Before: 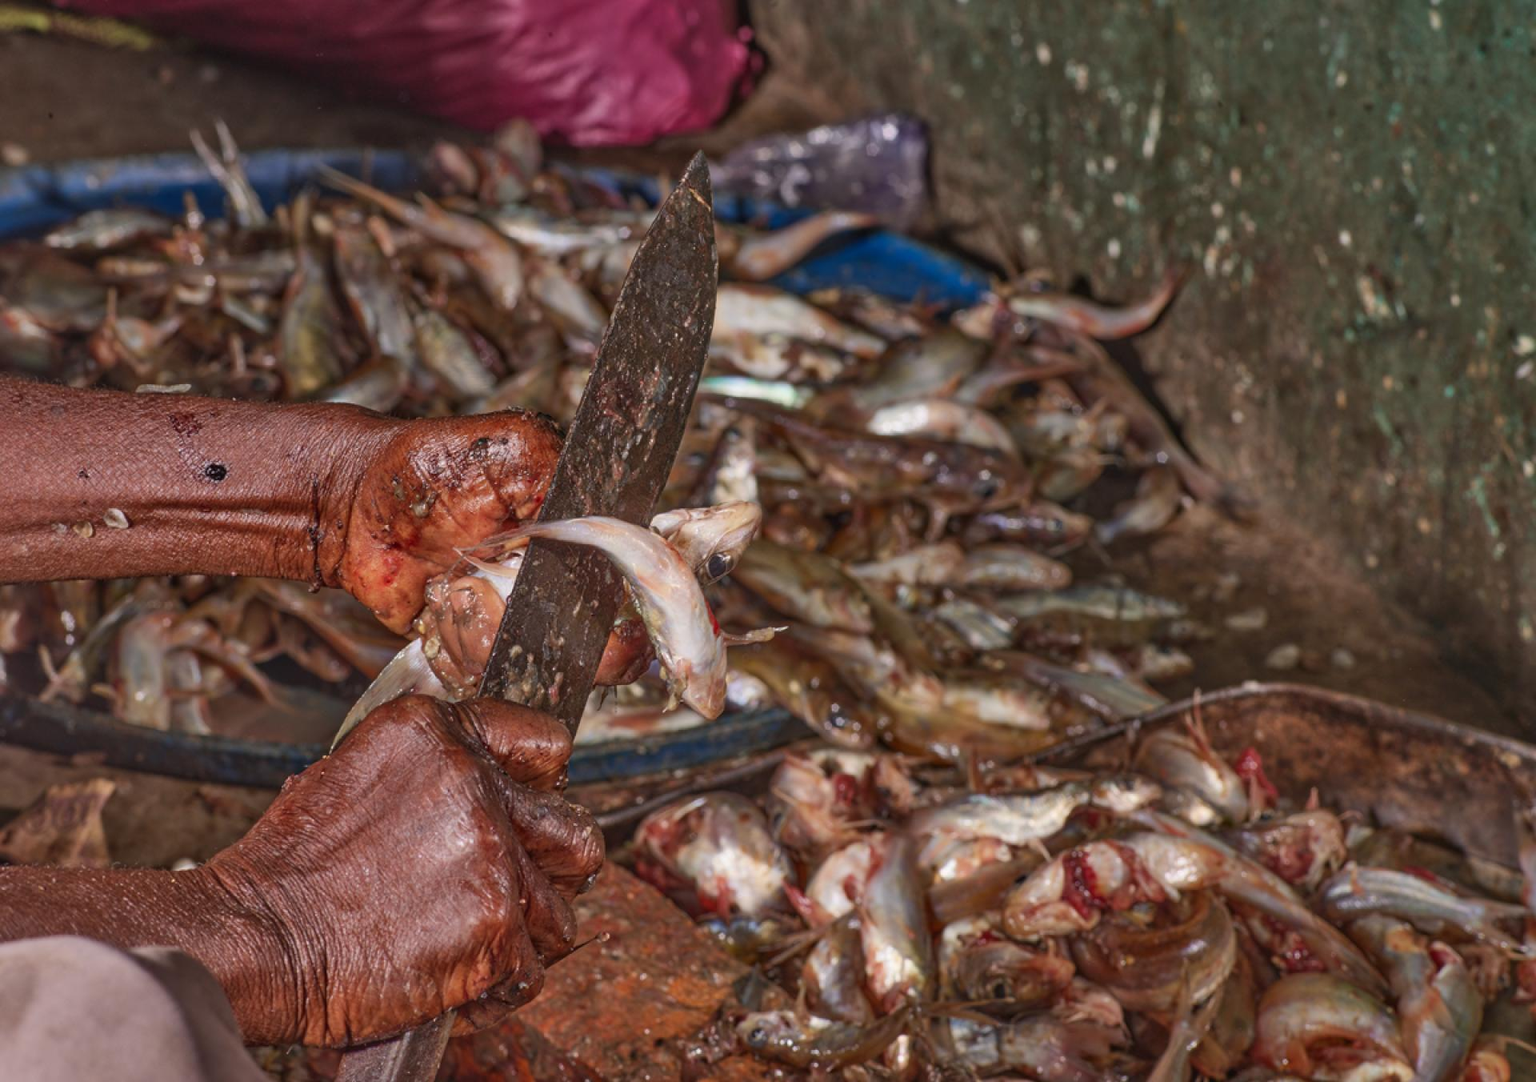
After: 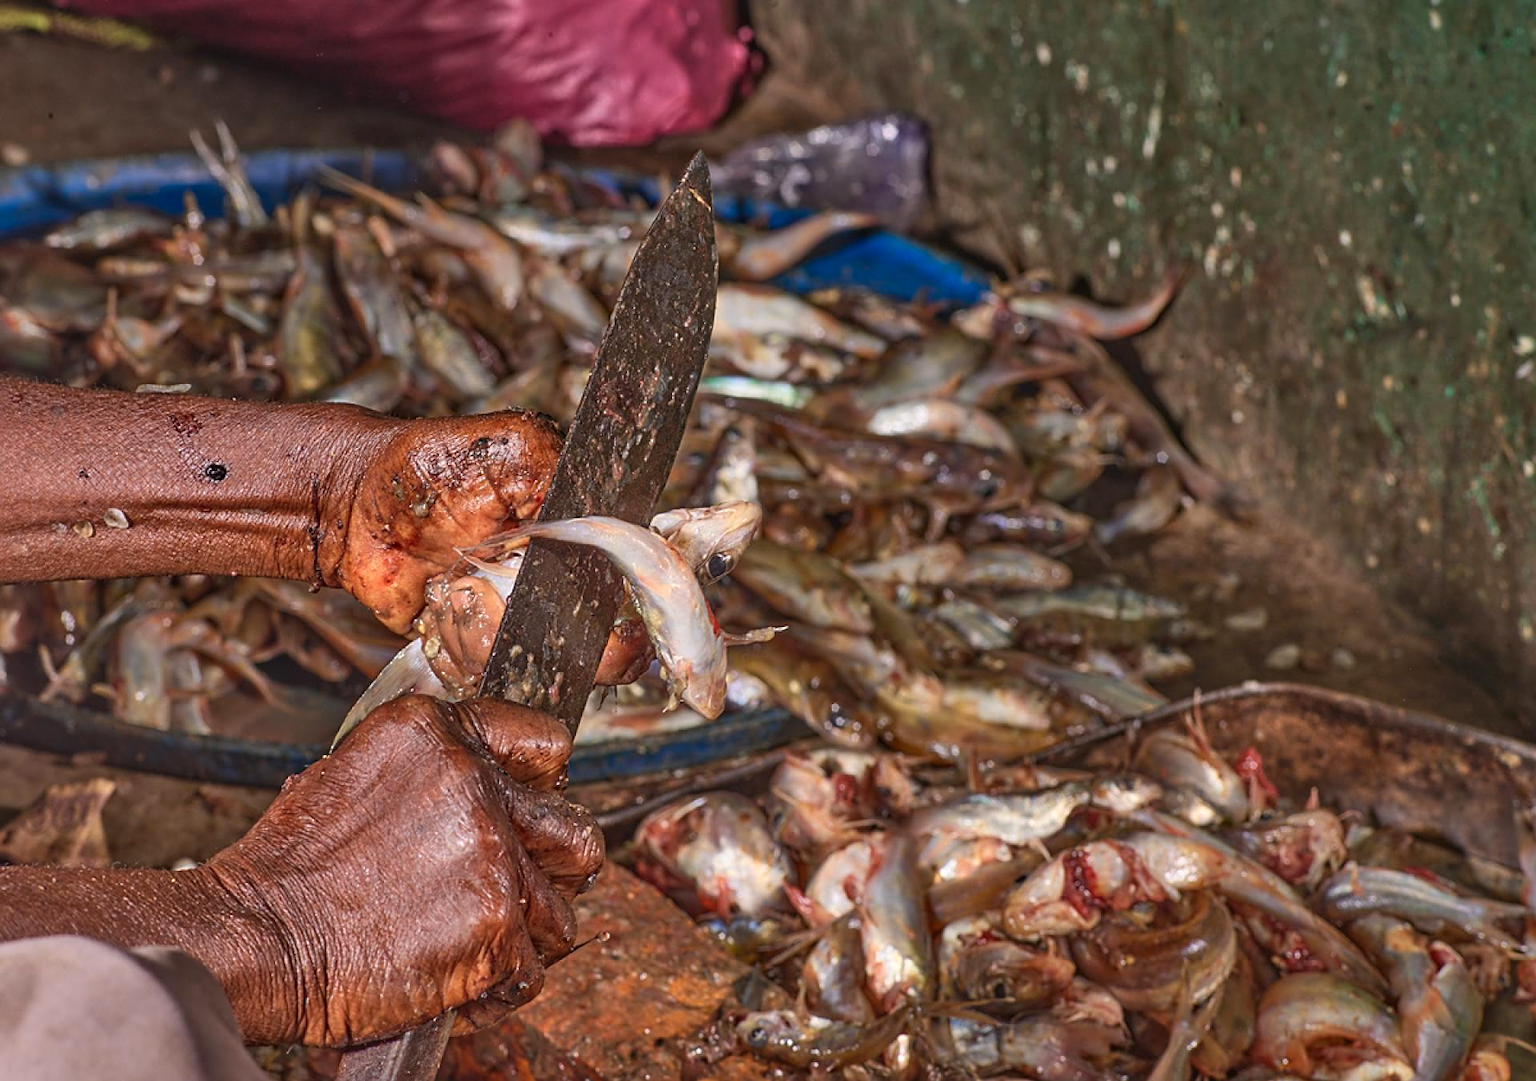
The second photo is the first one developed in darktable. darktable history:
color zones: curves: ch0 [(0.099, 0.624) (0.257, 0.596) (0.384, 0.376) (0.529, 0.492) (0.697, 0.564) (0.768, 0.532) (0.908, 0.644)]; ch1 [(0.112, 0.564) (0.254, 0.612) (0.432, 0.676) (0.592, 0.456) (0.743, 0.684) (0.888, 0.536)]; ch2 [(0.25, 0.5) (0.469, 0.36) (0.75, 0.5)]
sharpen: on, module defaults
